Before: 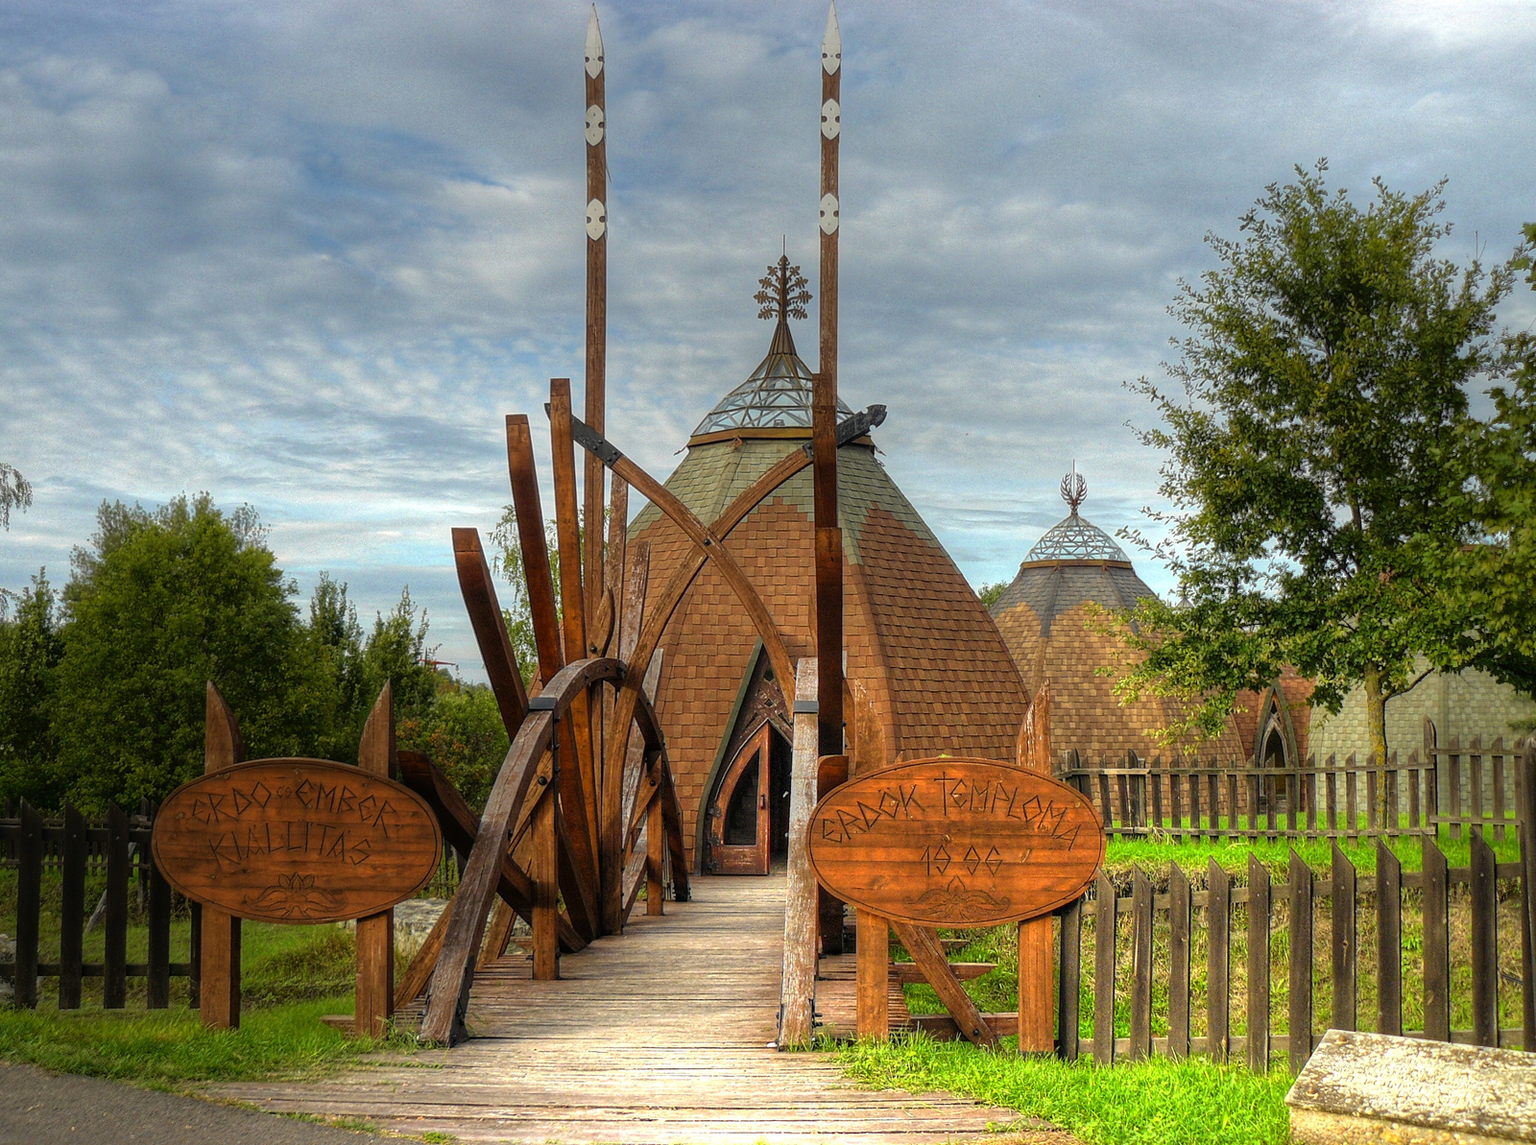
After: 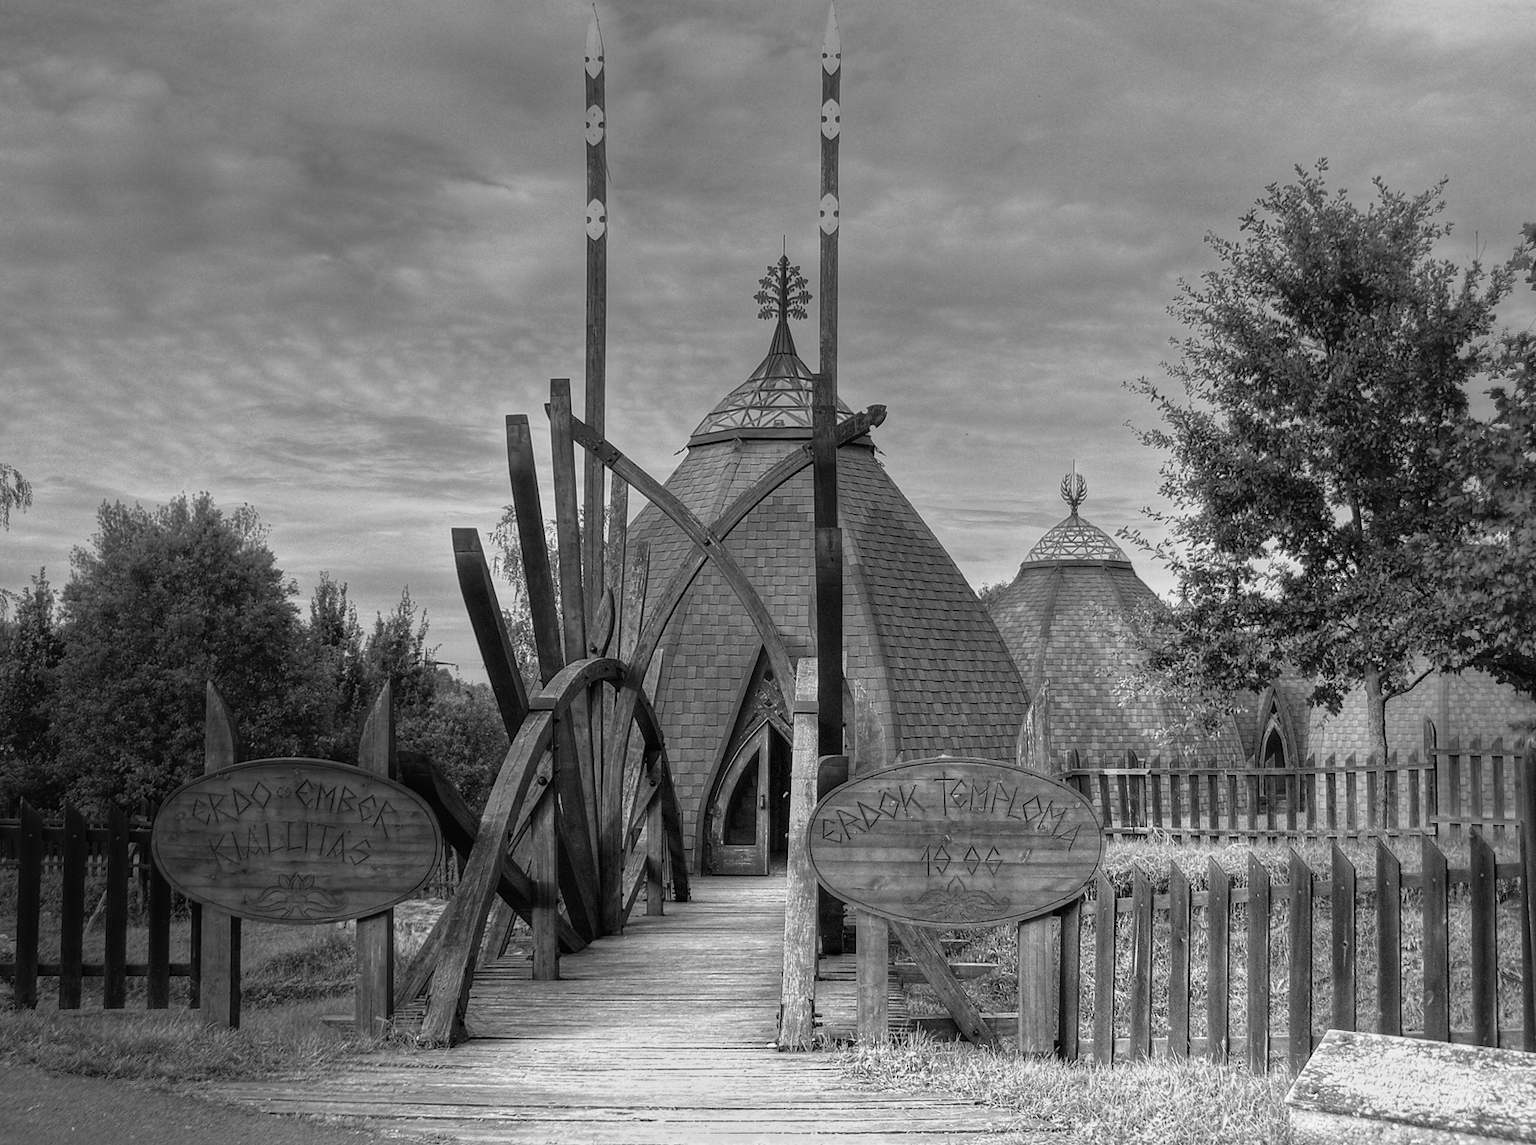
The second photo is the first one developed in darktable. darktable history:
color contrast: green-magenta contrast 0.8, blue-yellow contrast 1.1, unbound 0
tone equalizer: on, module defaults
monochrome: a -4.13, b 5.16, size 1
color calibration: illuminant custom, x 0.379, y 0.481, temperature 4443.07 K
